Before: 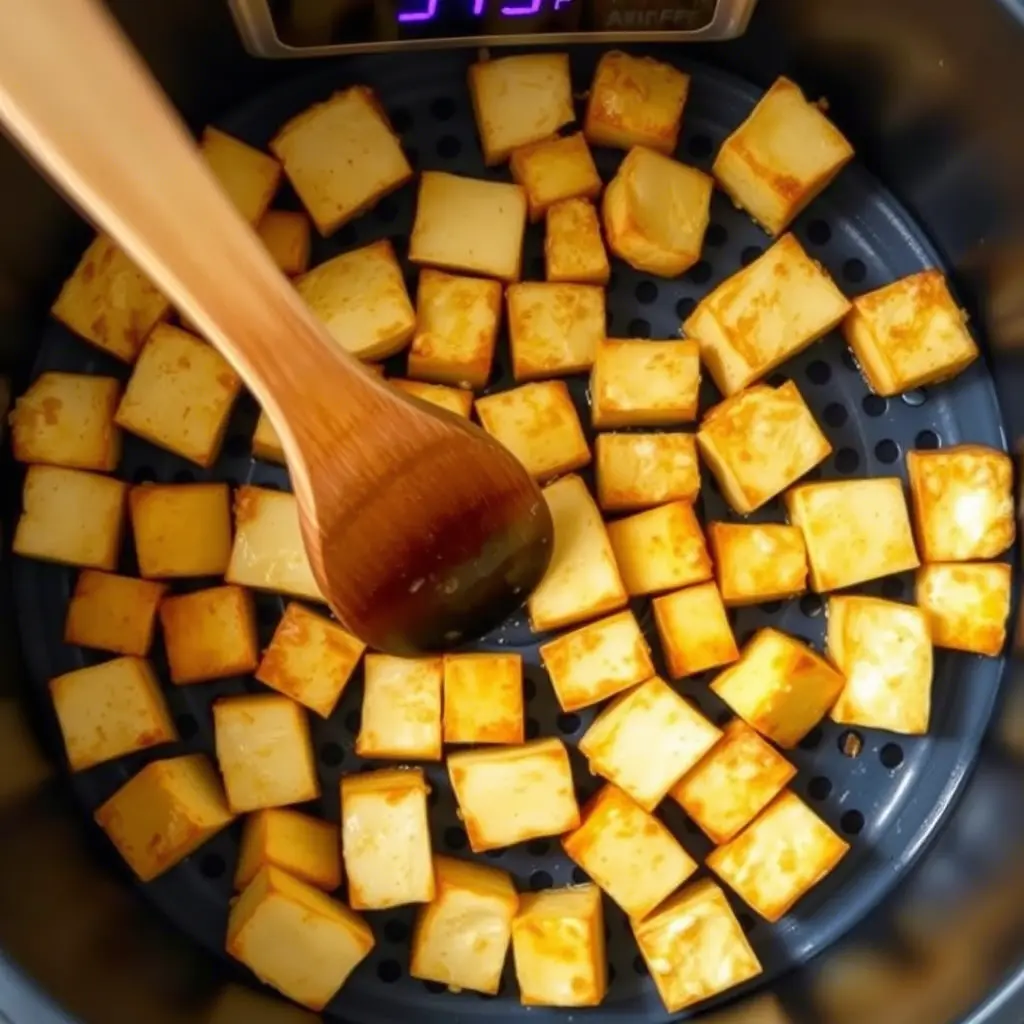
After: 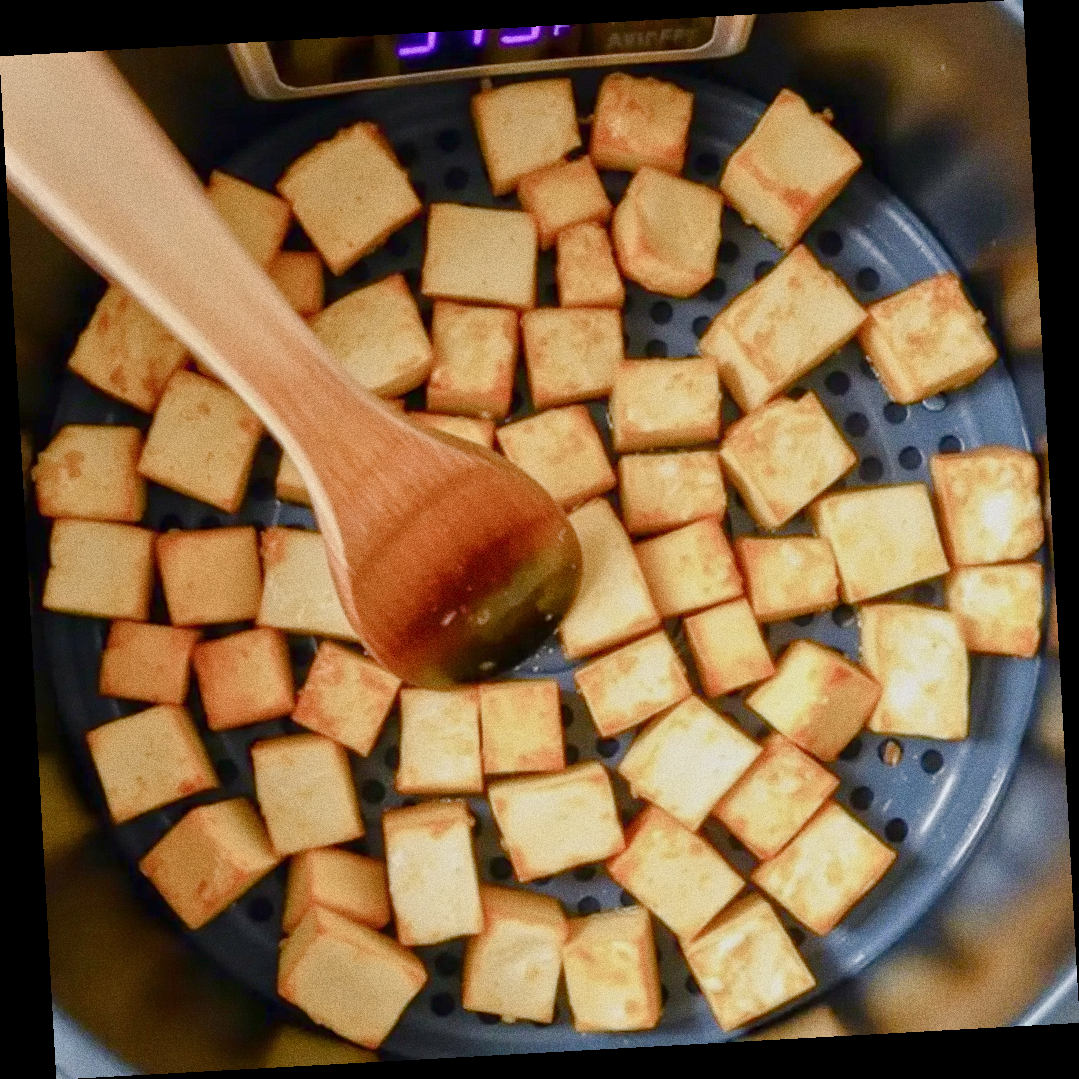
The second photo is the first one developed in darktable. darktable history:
tone equalizer: -7 EV 0.15 EV, -6 EV 0.6 EV, -5 EV 1.15 EV, -4 EV 1.33 EV, -3 EV 1.15 EV, -2 EV 0.6 EV, -1 EV 0.15 EV, mask exposure compensation -0.5 EV
color balance rgb: shadows lift › chroma 1%, shadows lift › hue 113°, highlights gain › chroma 0.2%, highlights gain › hue 333°, perceptual saturation grading › global saturation 20%, perceptual saturation grading › highlights -50%, perceptual saturation grading › shadows 25%, contrast -20%
grain: coarseness 0.09 ISO, strength 40%
contrast brightness saturation: contrast 0.11, saturation -0.17
rotate and perspective: rotation -3.18°, automatic cropping off
